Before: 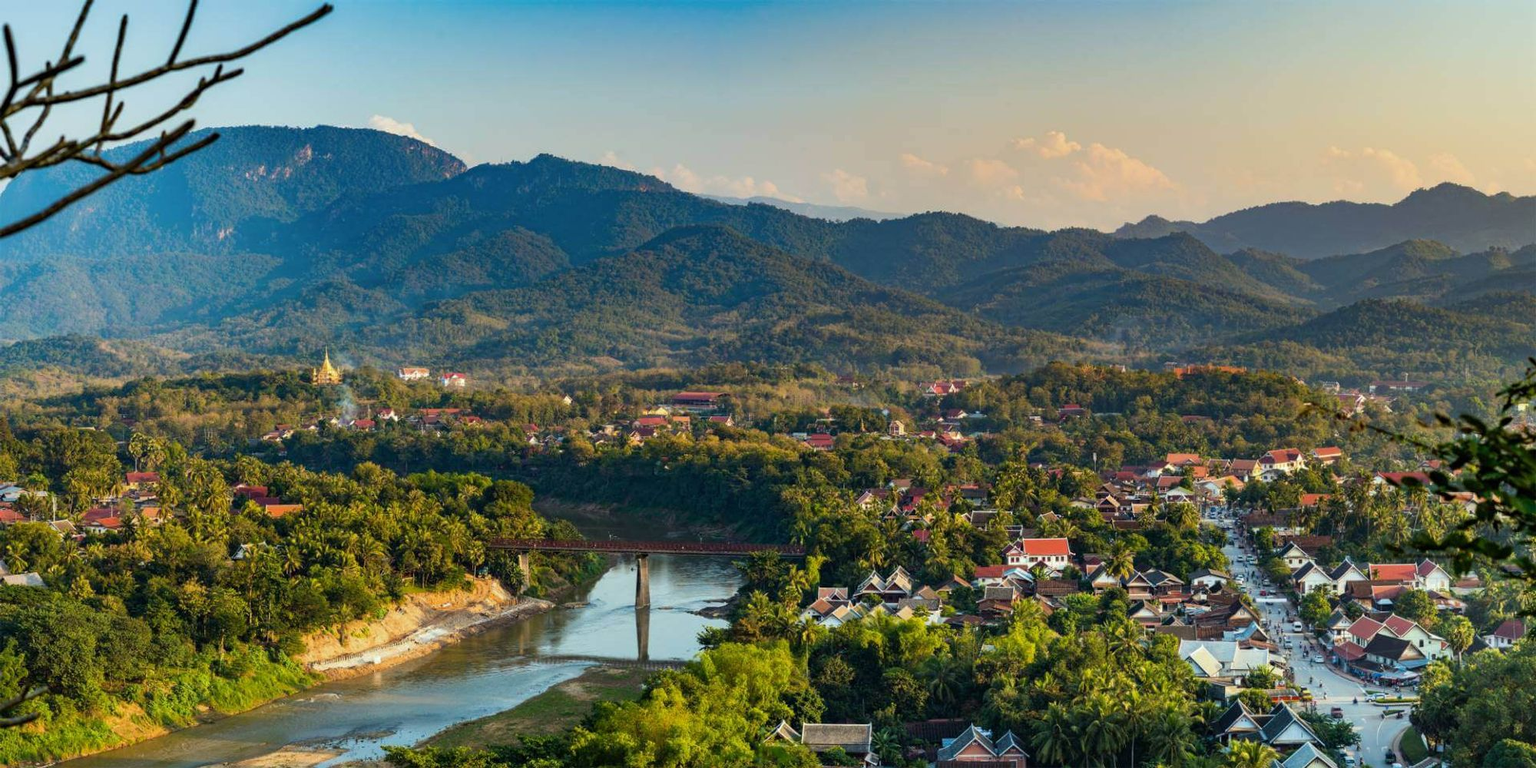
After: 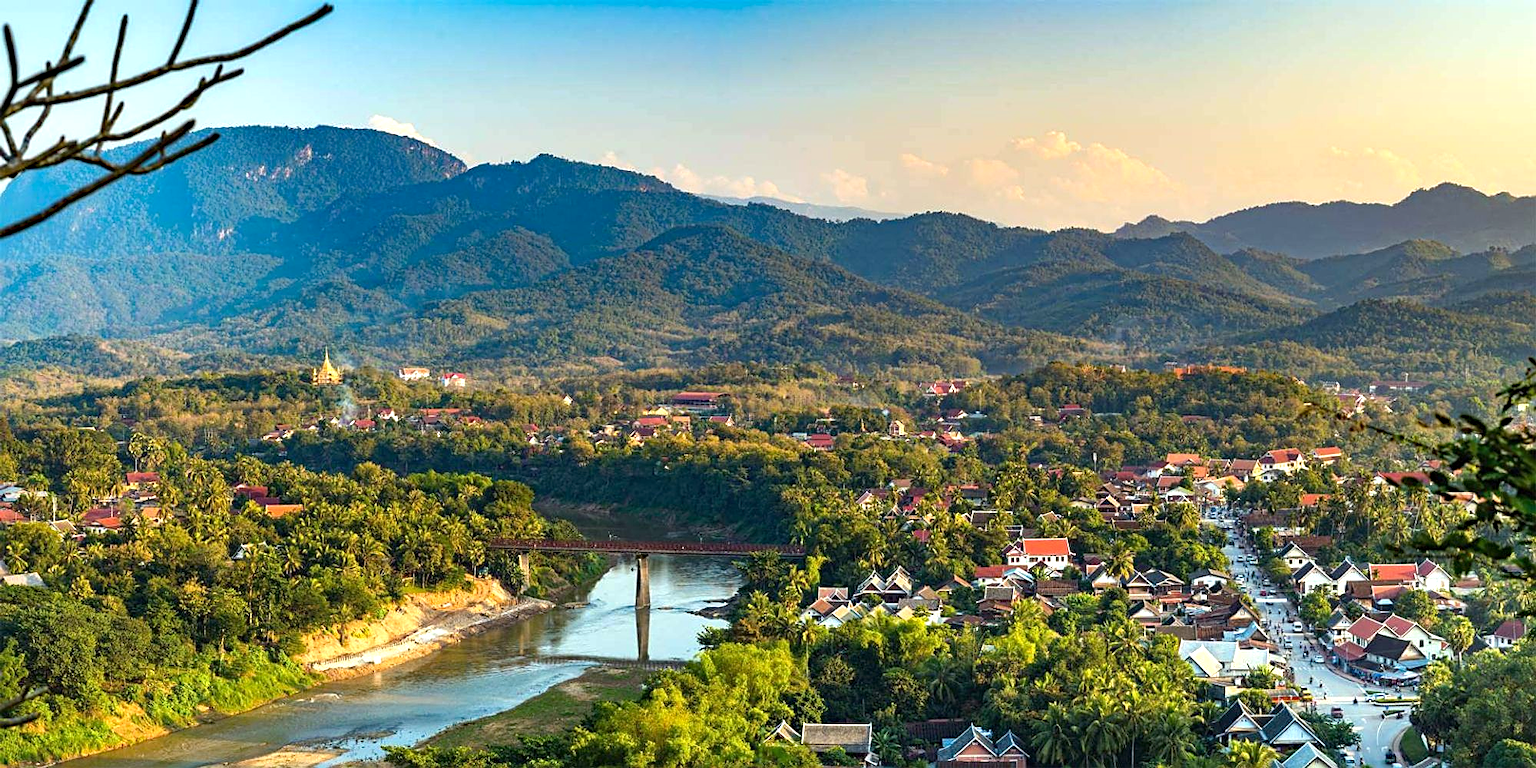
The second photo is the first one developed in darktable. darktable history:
exposure: black level correction 0, exposure 0.68 EV, compensate exposure bias true, compensate highlight preservation false
haze removal: compatibility mode true, adaptive false
sharpen: on, module defaults
tone equalizer: -7 EV 0.18 EV, -6 EV 0.12 EV, -5 EV 0.08 EV, -4 EV 0.04 EV, -2 EV -0.02 EV, -1 EV -0.04 EV, +0 EV -0.06 EV, luminance estimator HSV value / RGB max
